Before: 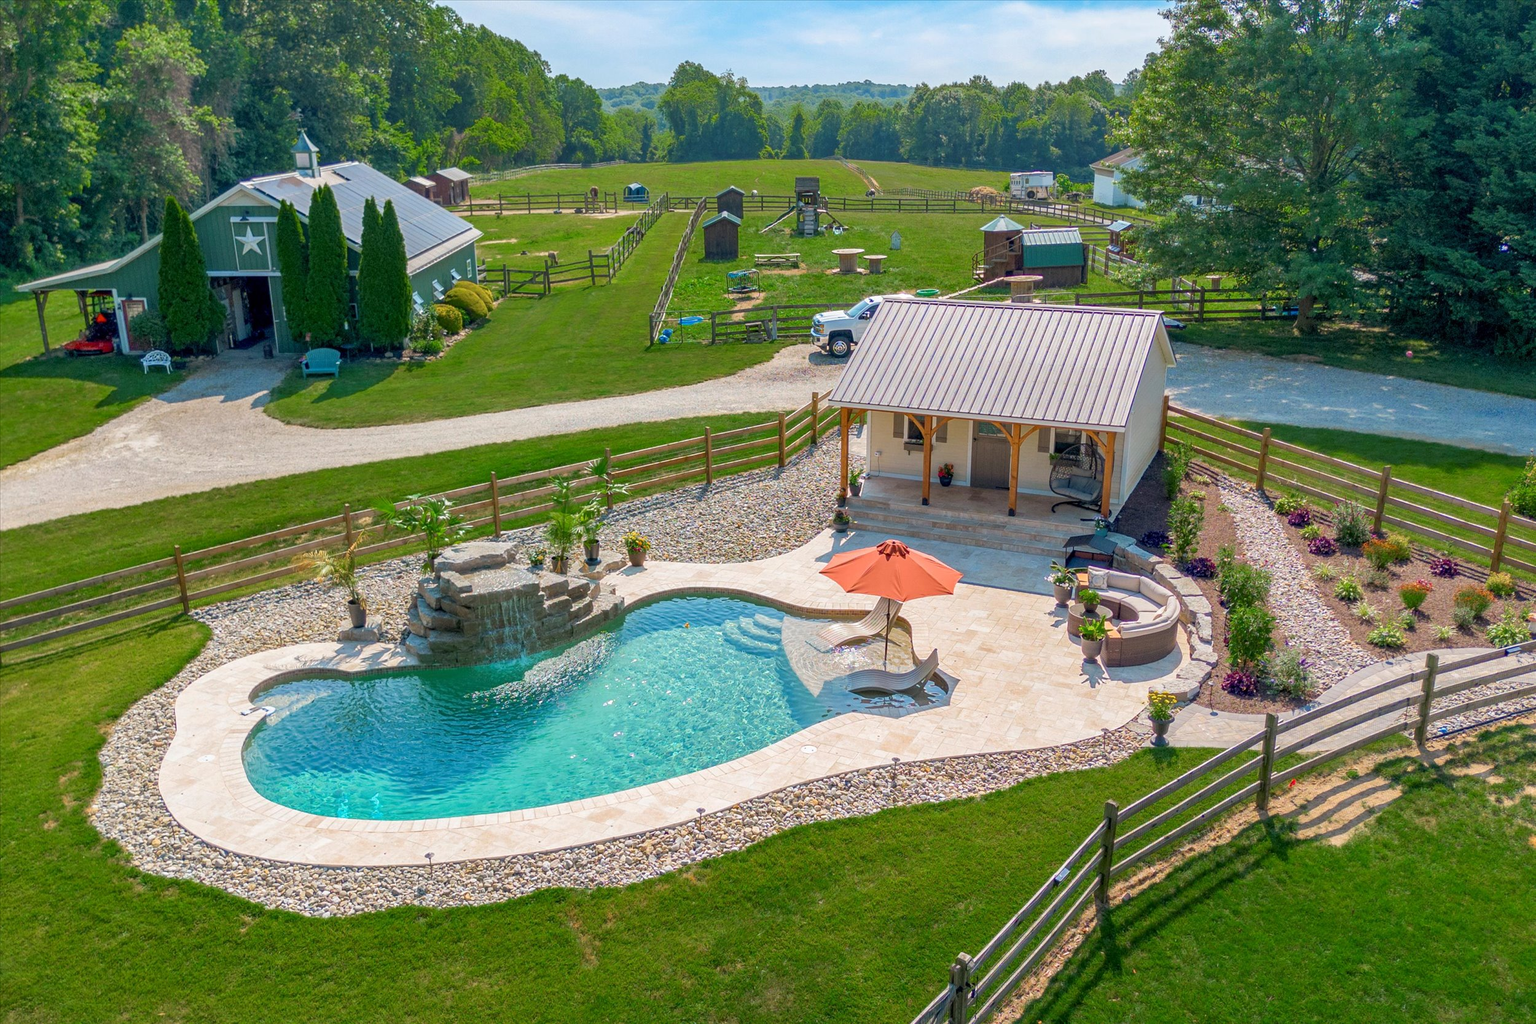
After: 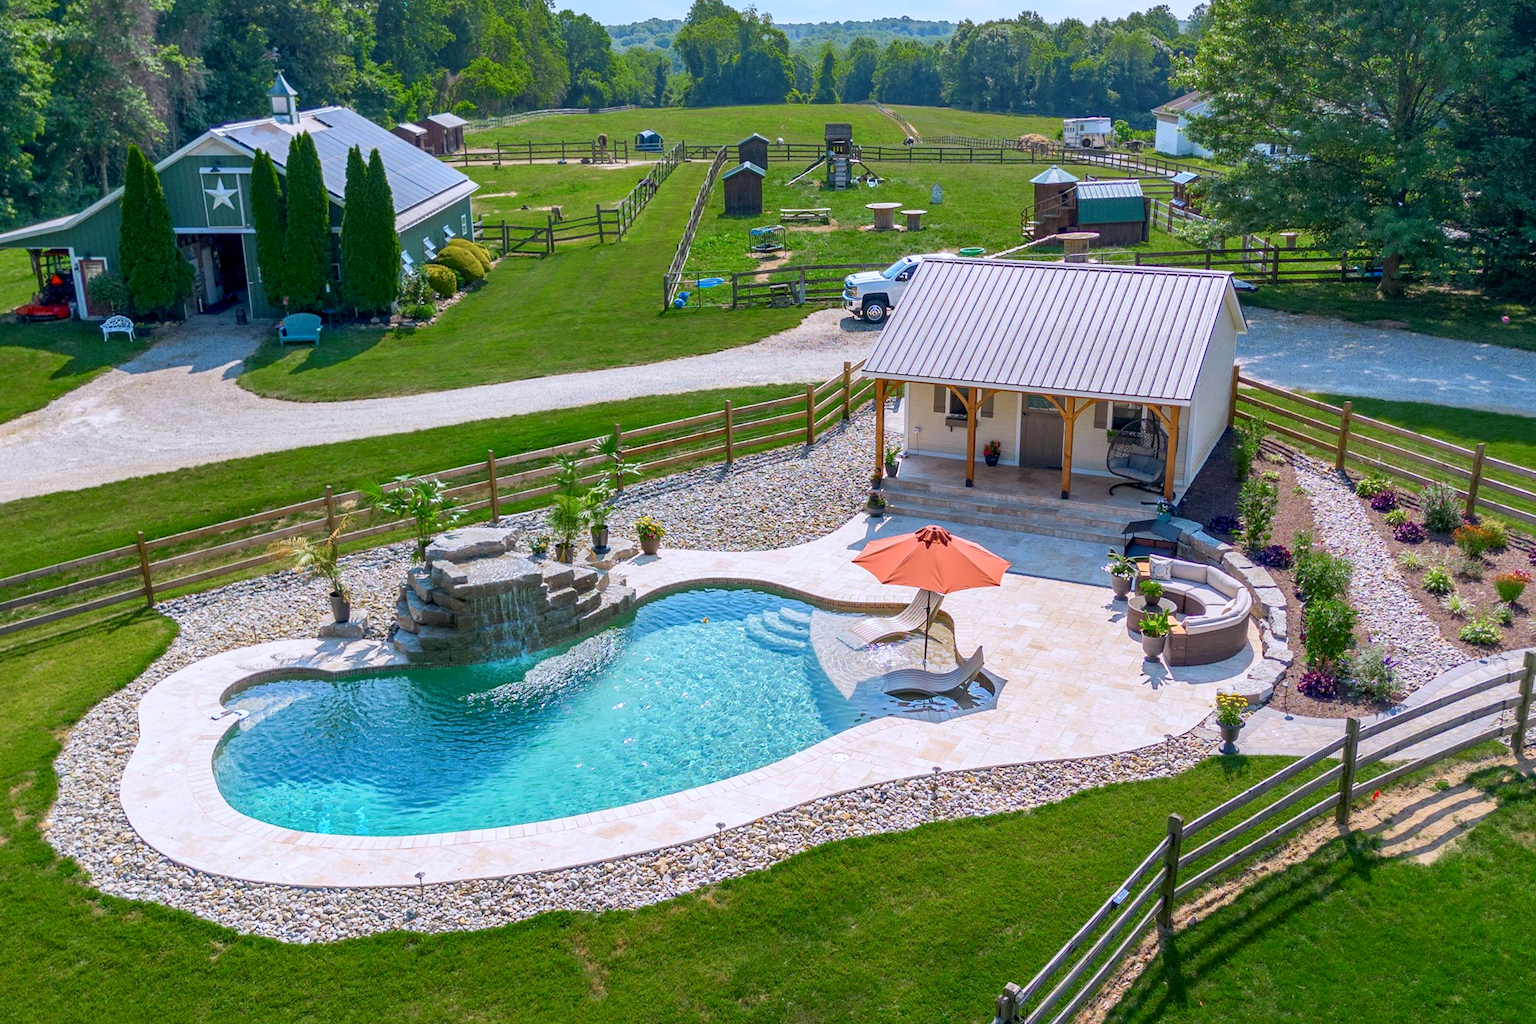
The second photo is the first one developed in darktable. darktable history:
crop: left 3.305%, top 6.436%, right 6.389%, bottom 3.258%
contrast brightness saturation: contrast 0.14
white balance: red 0.967, blue 1.119, emerald 0.756
